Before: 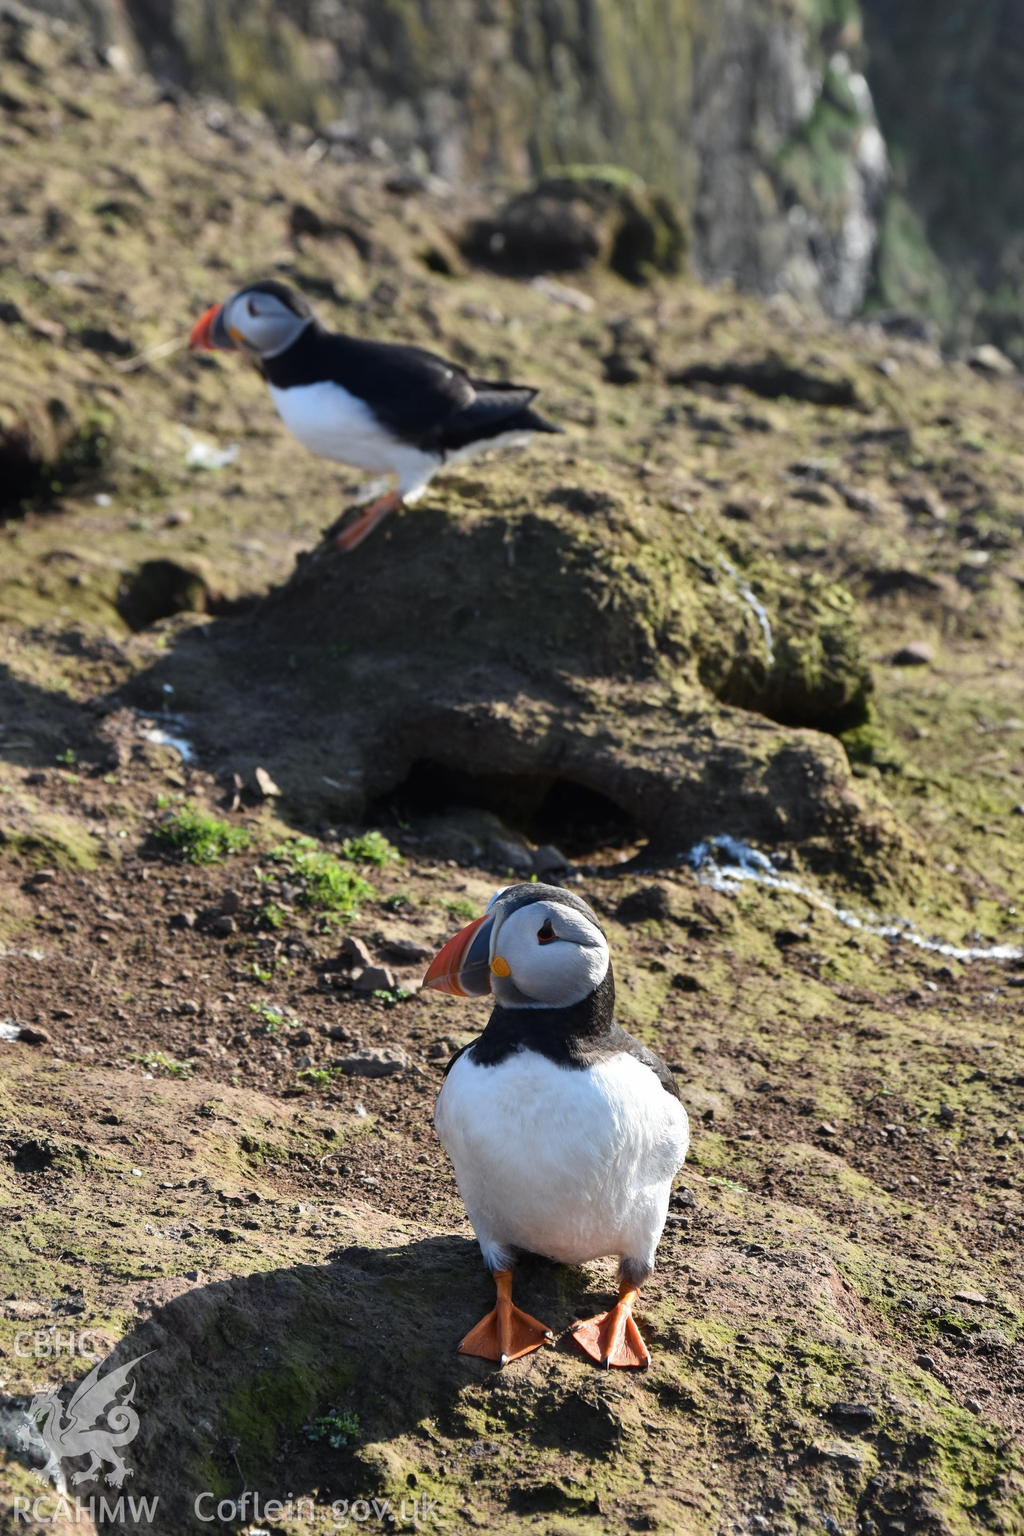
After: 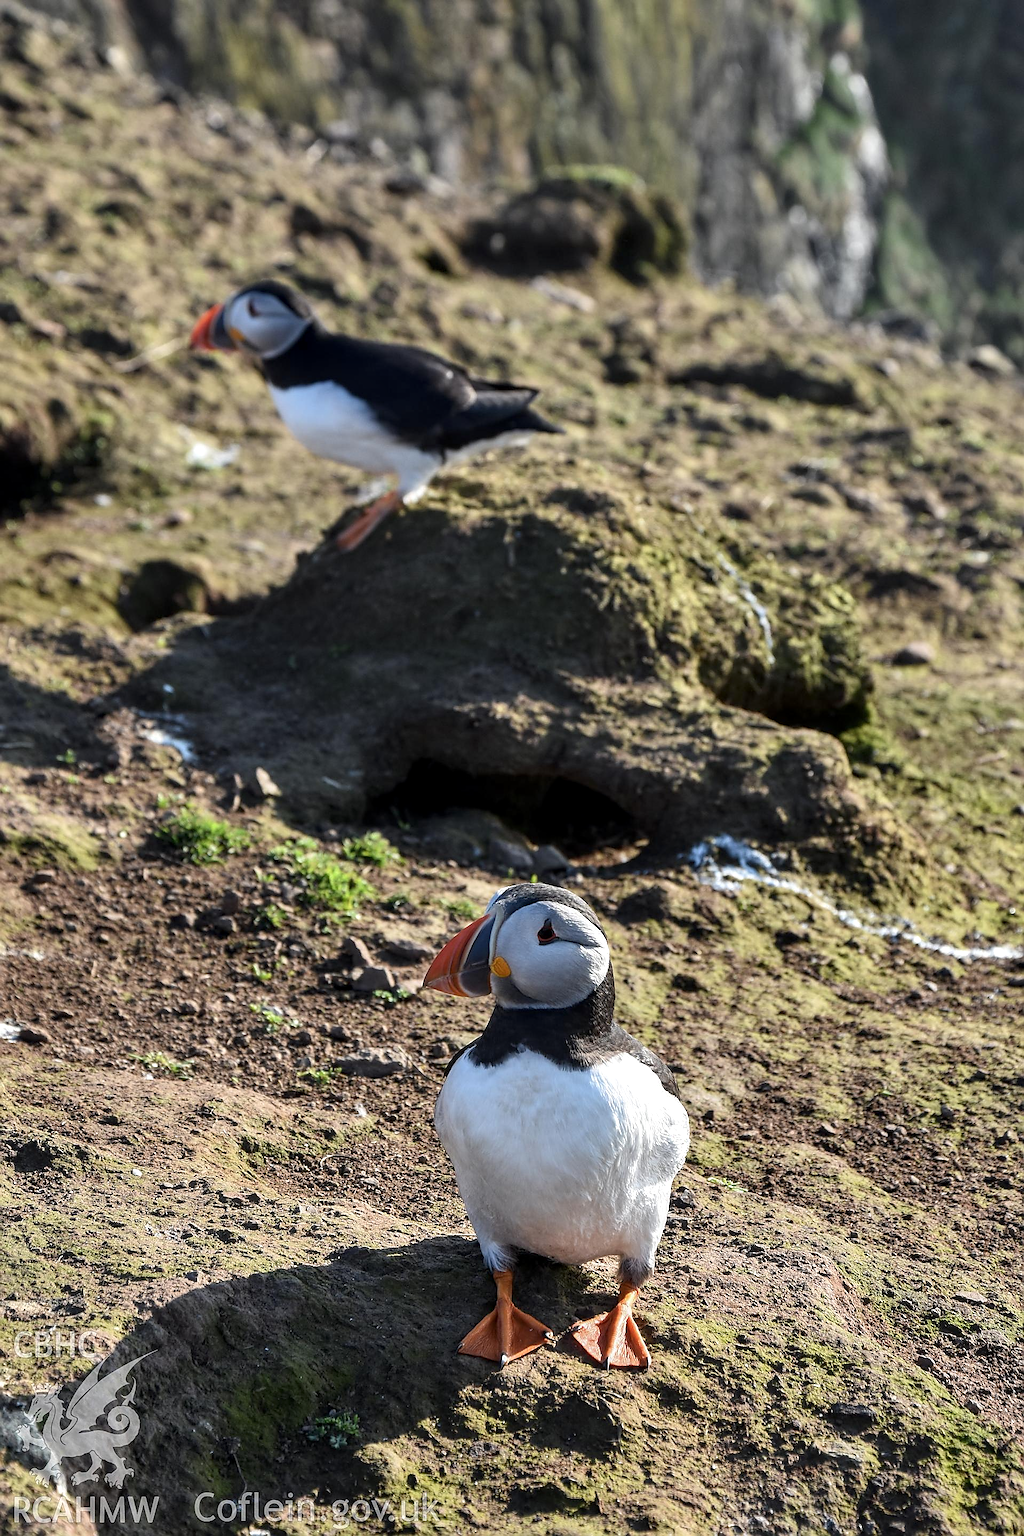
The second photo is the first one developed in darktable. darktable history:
local contrast: detail 130%
sharpen: radius 1.384, amount 1.242, threshold 0.77
